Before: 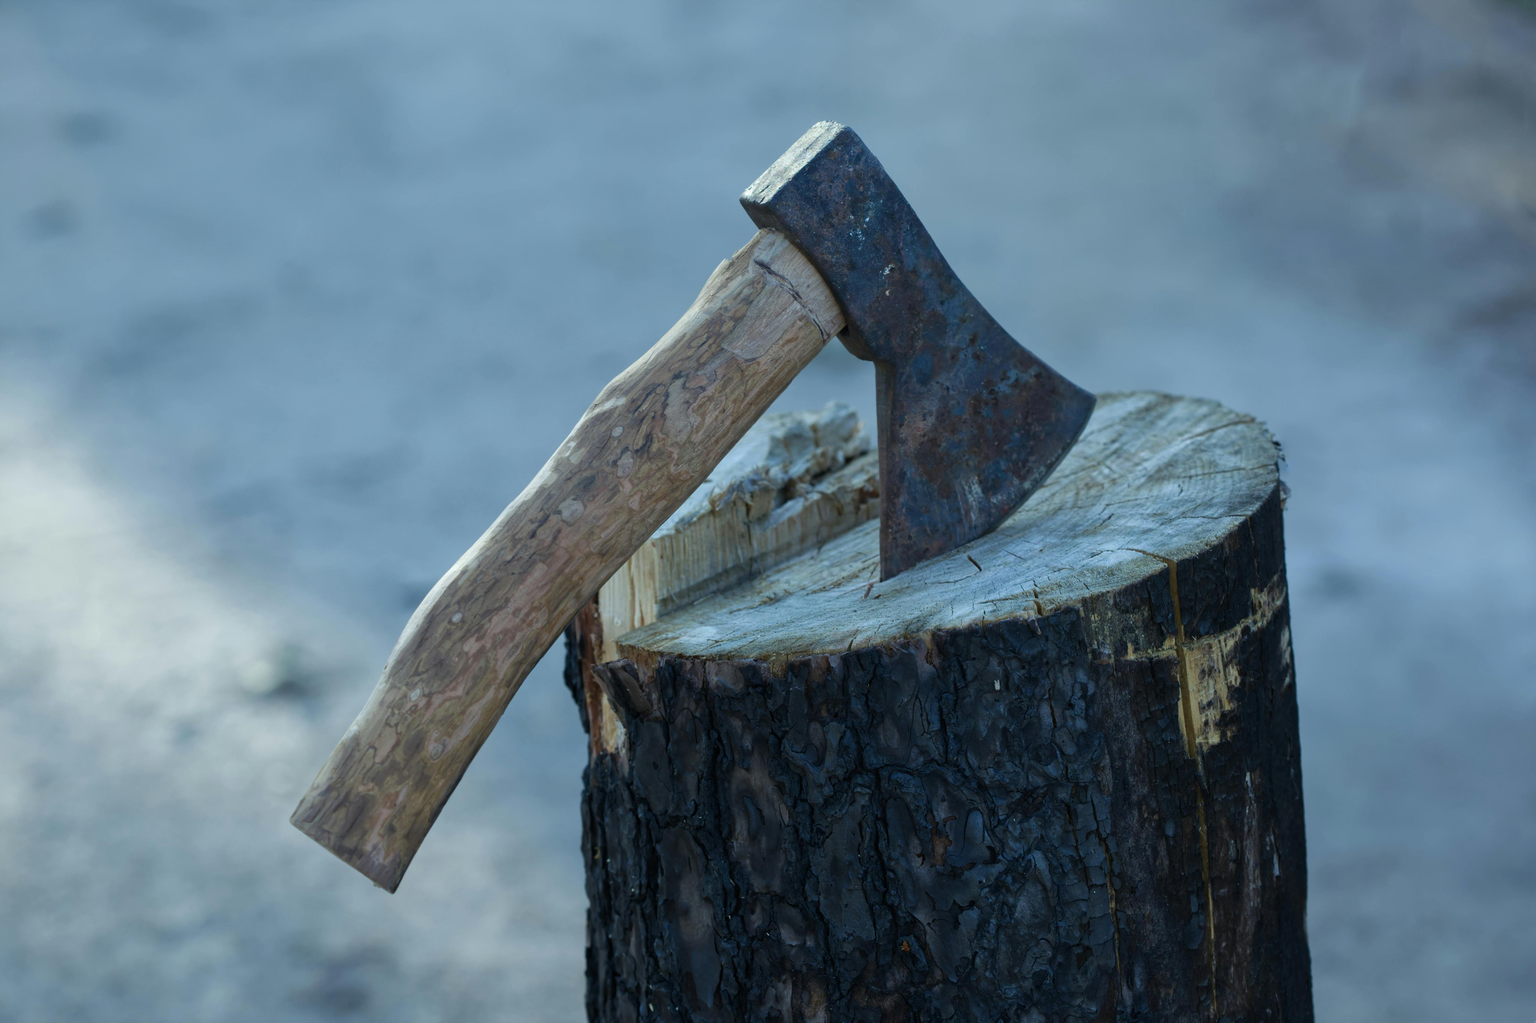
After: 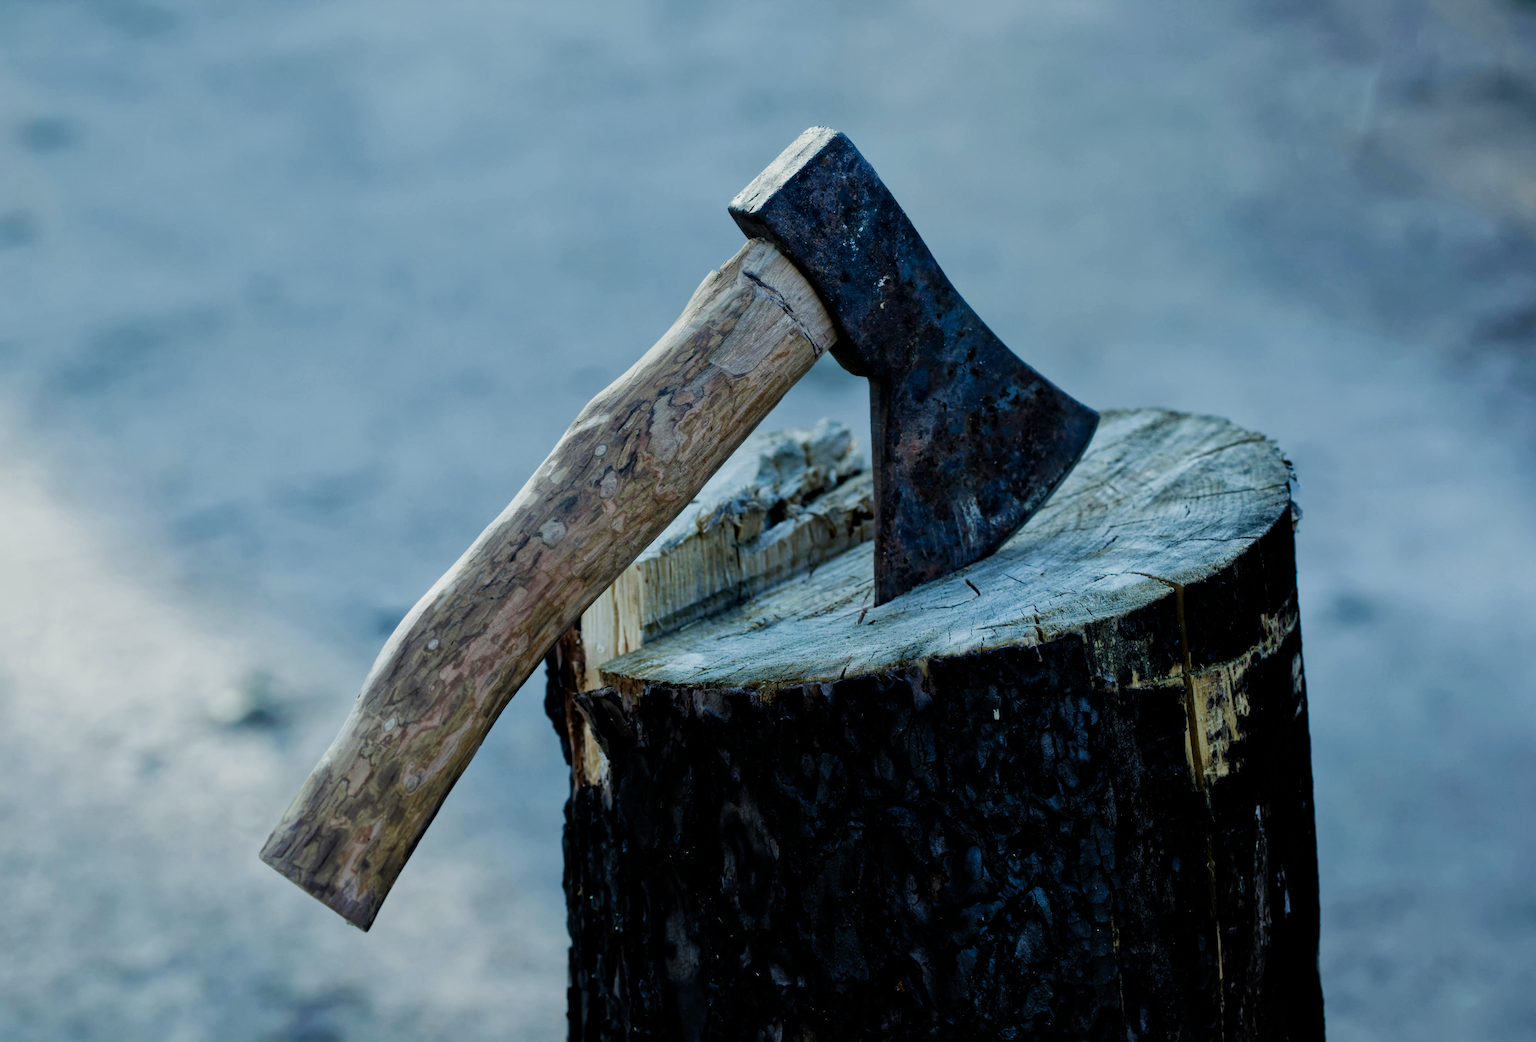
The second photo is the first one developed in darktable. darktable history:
local contrast: mode bilateral grid, contrast 20, coarseness 50, detail 120%, midtone range 0.2
filmic rgb: black relative exposure -5.14 EV, white relative exposure 3.98 EV, threshold 5.95 EV, hardness 2.89, contrast 1.3, add noise in highlights 0, preserve chrominance no, color science v3 (2019), use custom middle-gray values true, contrast in highlights soft, enable highlight reconstruction true
crop and rotate: left 2.741%, right 1.332%, bottom 2.198%
